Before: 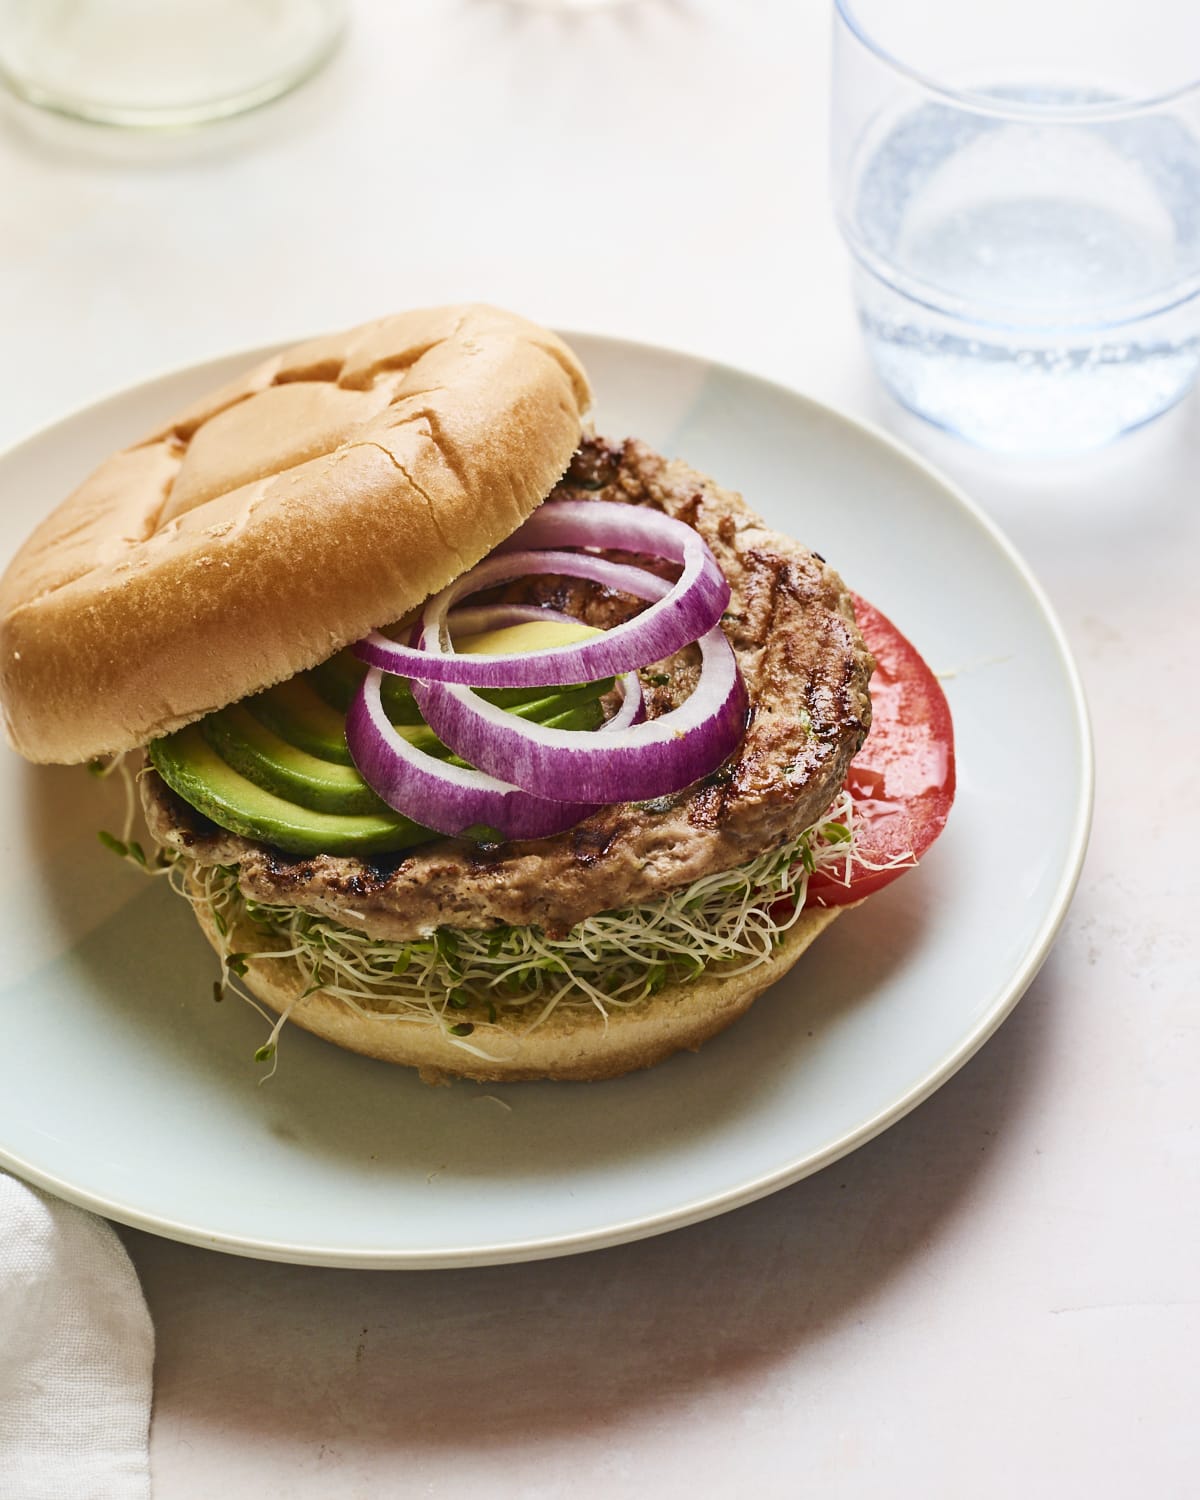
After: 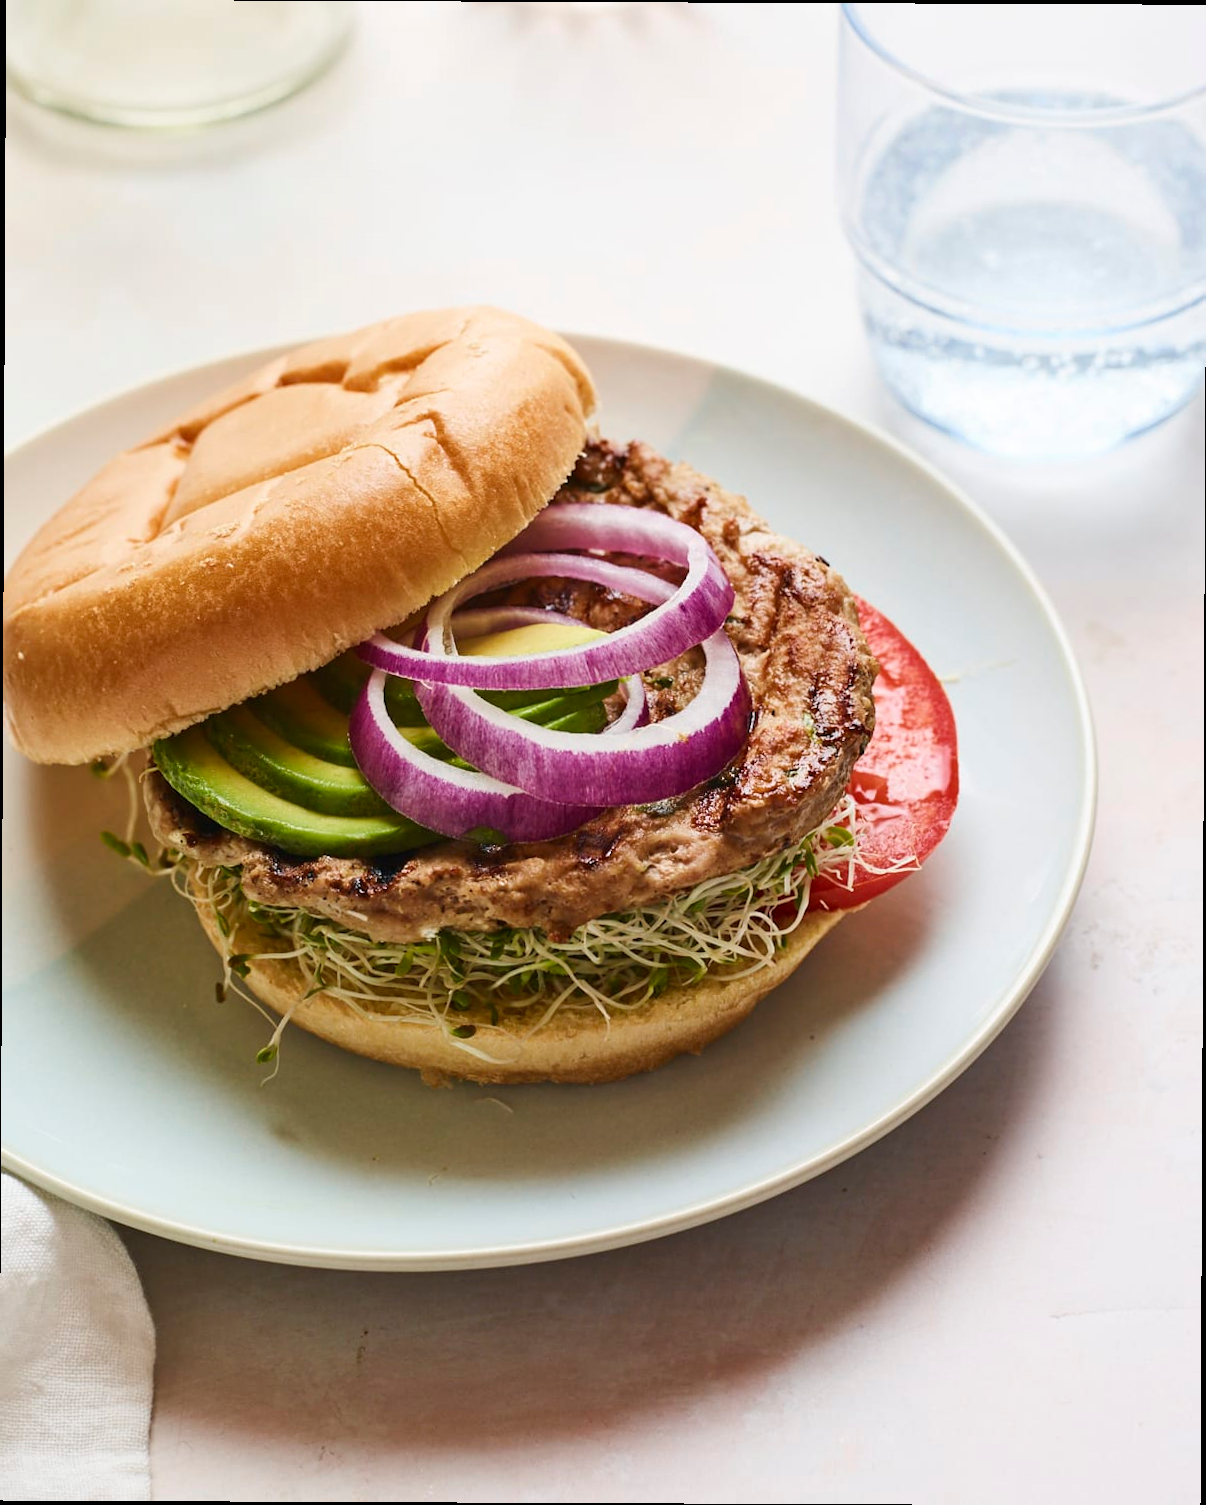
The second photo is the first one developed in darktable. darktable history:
exposure: compensate highlight preservation false
crop and rotate: angle -0.252°
